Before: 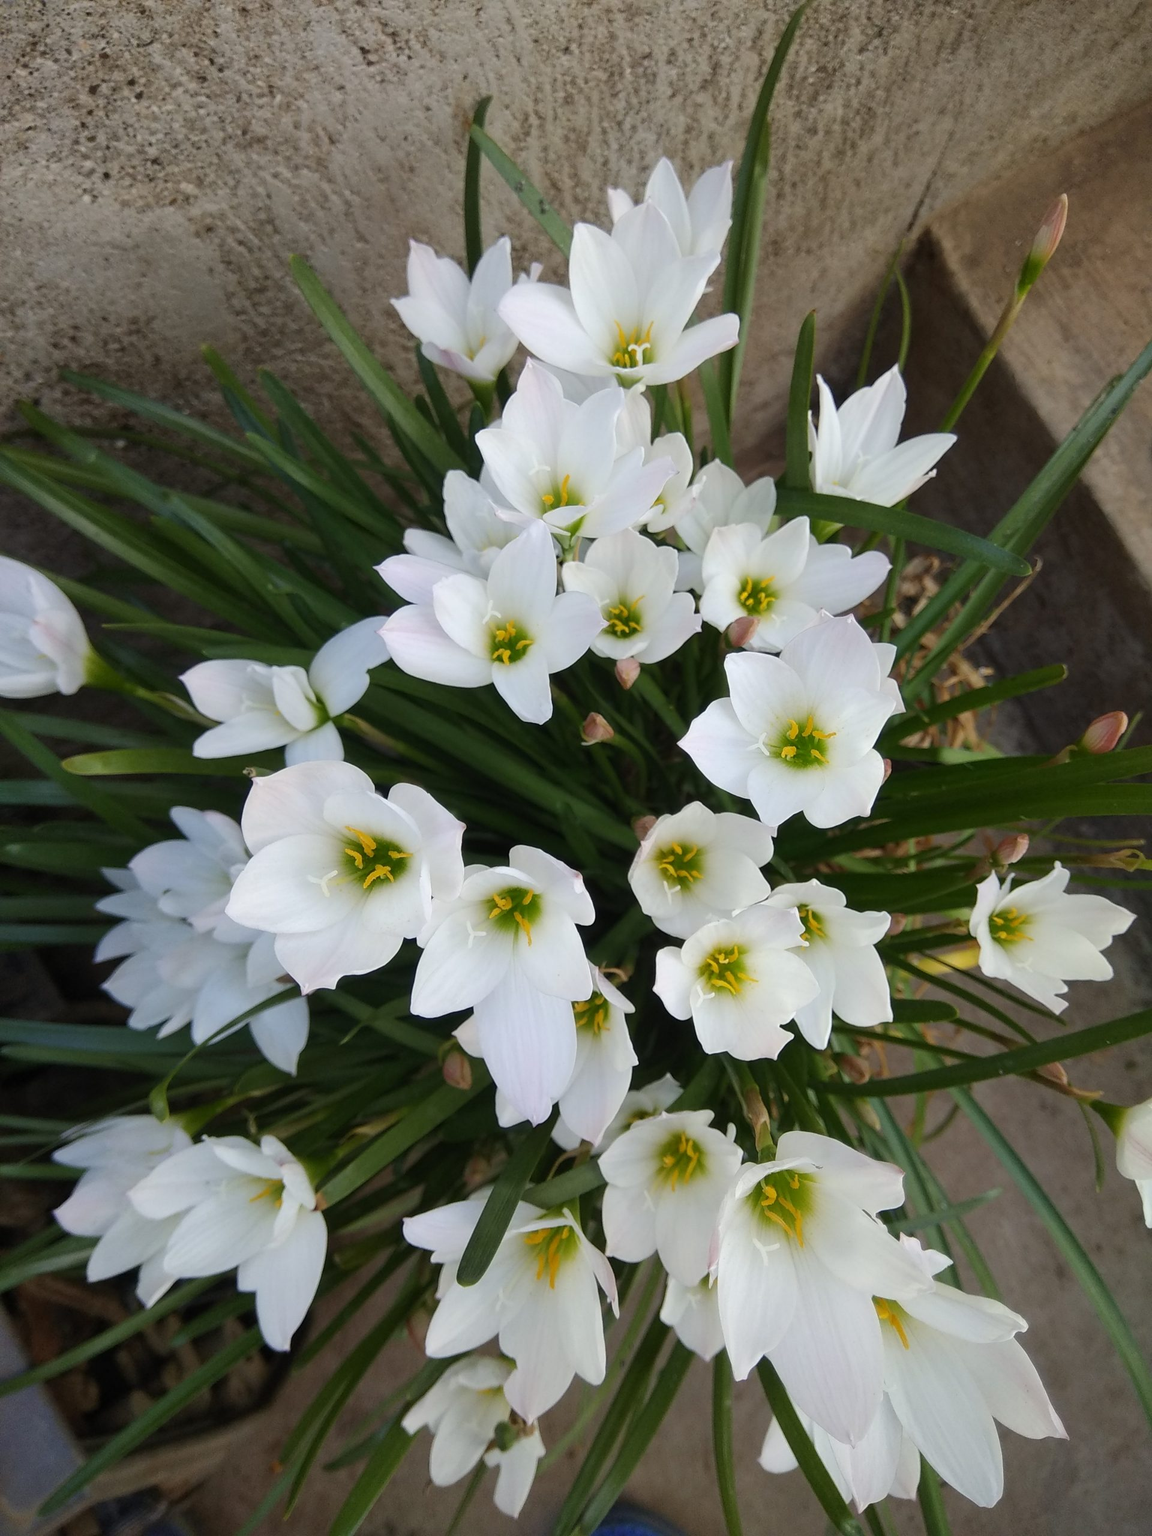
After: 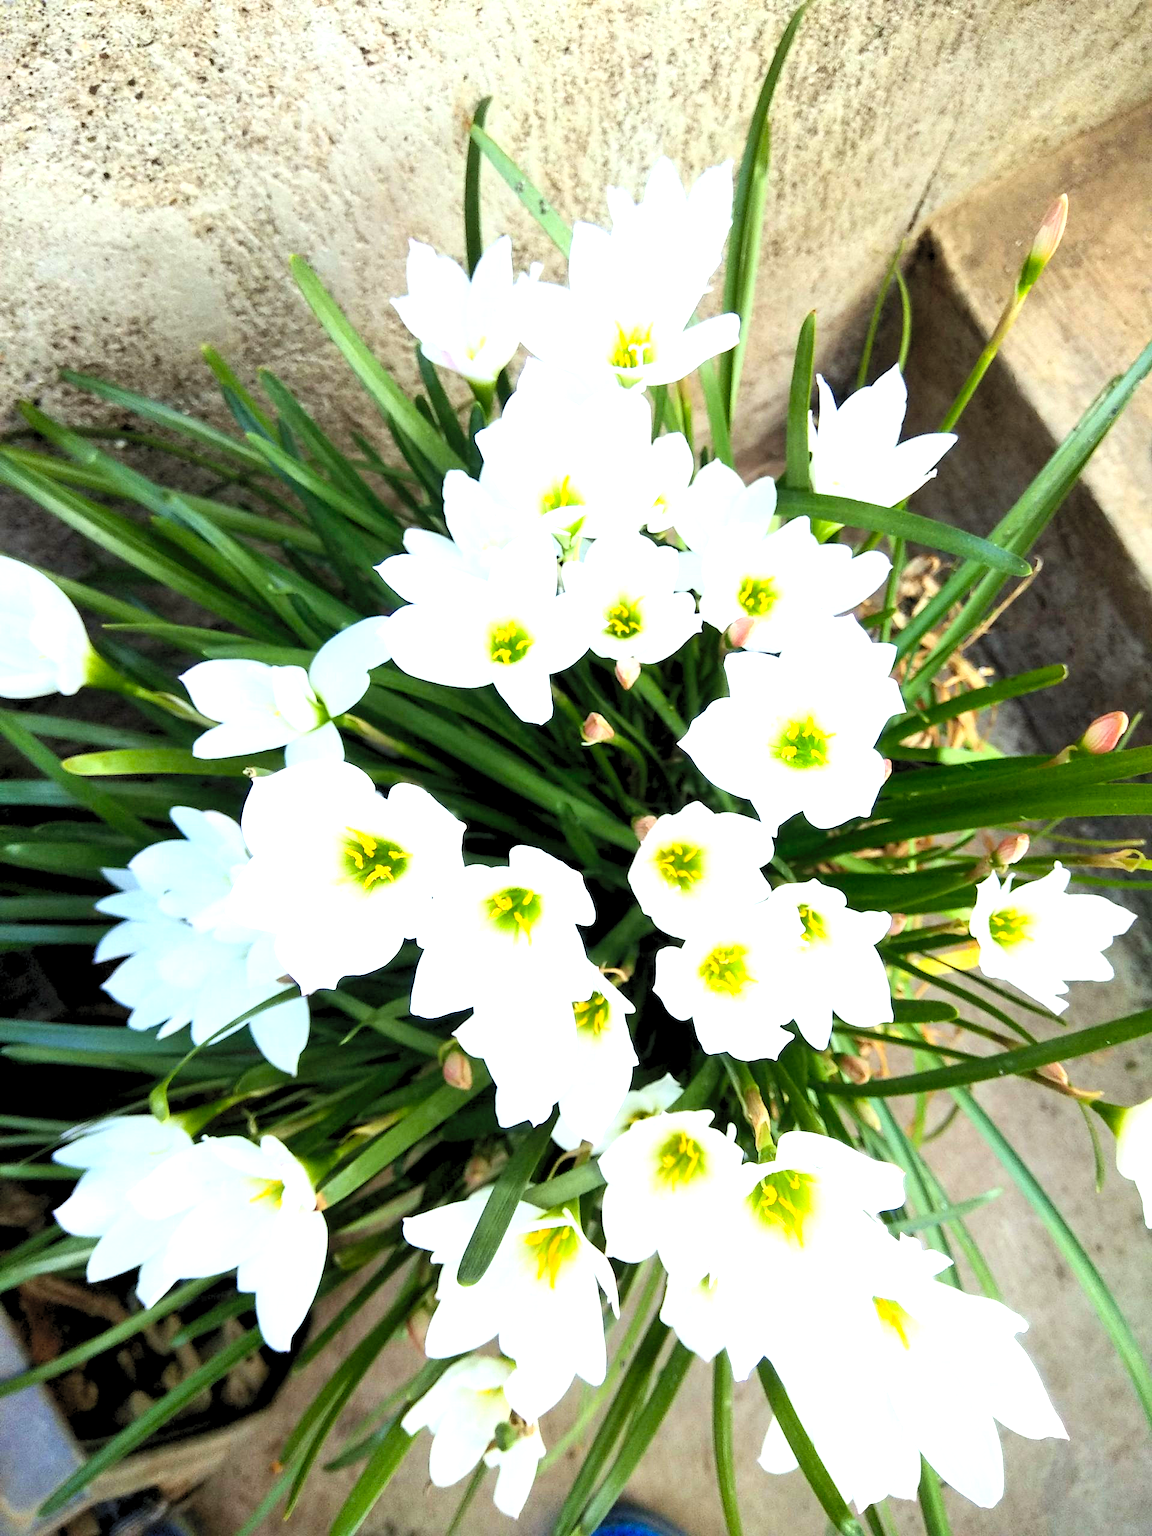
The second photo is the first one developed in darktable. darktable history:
color calibration: output R [0.994, 0.059, -0.119, 0], output G [-0.036, 1.09, -0.119, 0], output B [0.078, -0.108, 0.961, 0], illuminant as shot in camera, x 0.358, y 0.363, temperature 4581.02 K, saturation algorithm version 1 (2020)
levels: levels [0.036, 0.364, 0.827]
base curve: curves: ch0 [(0, 0) (0.007, 0.004) (0.027, 0.03) (0.046, 0.07) (0.207, 0.54) (0.442, 0.872) (0.673, 0.972) (1, 1)]
